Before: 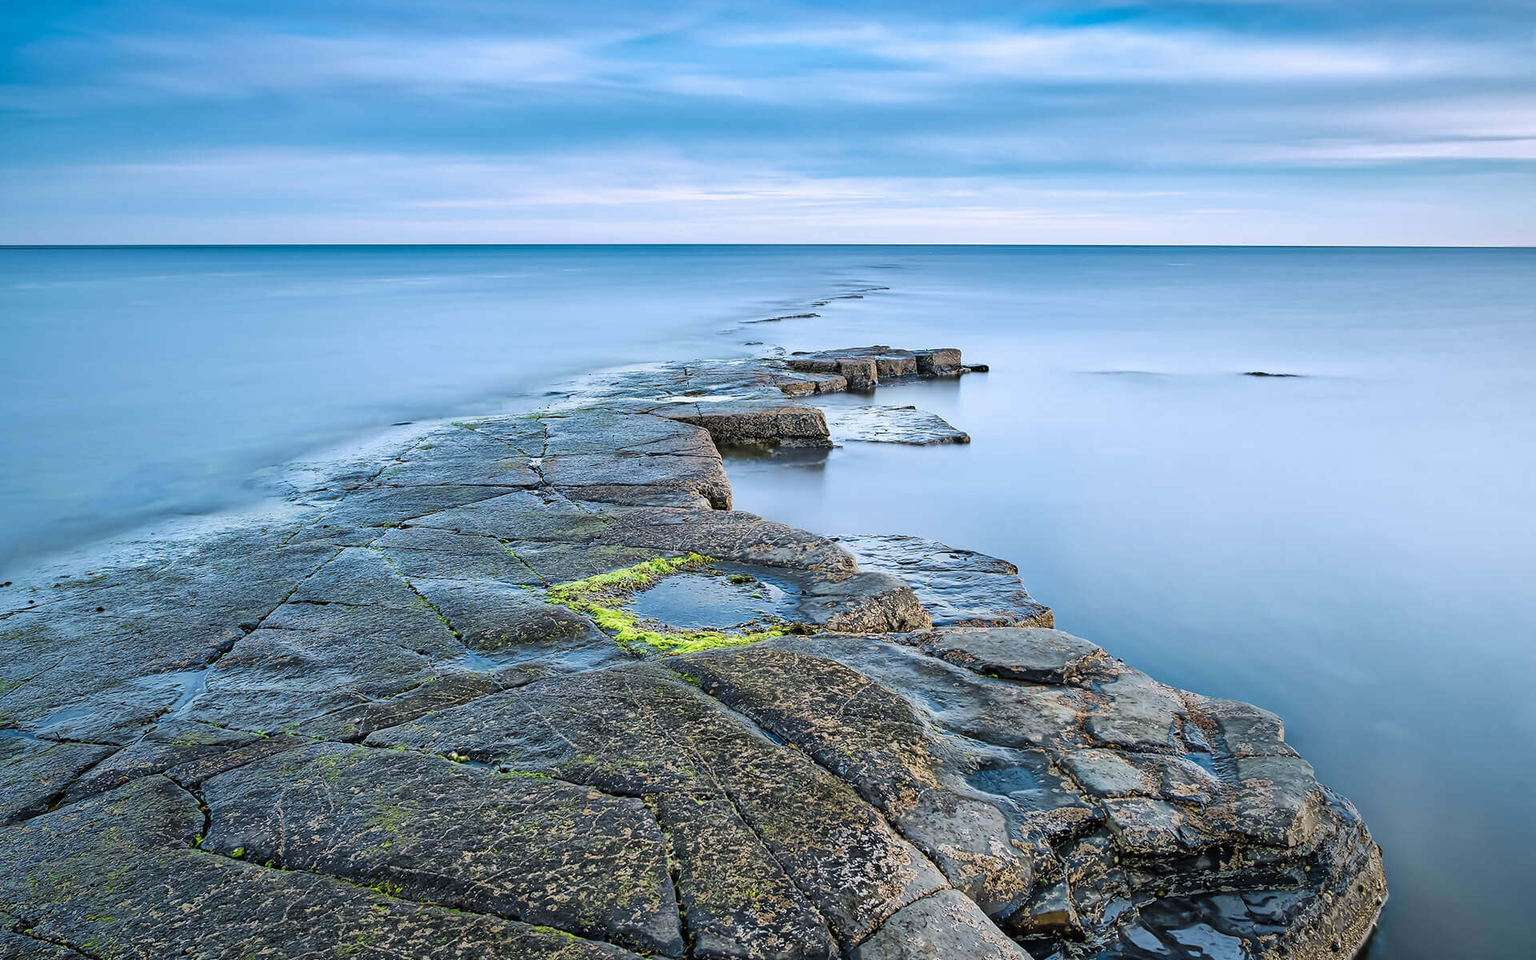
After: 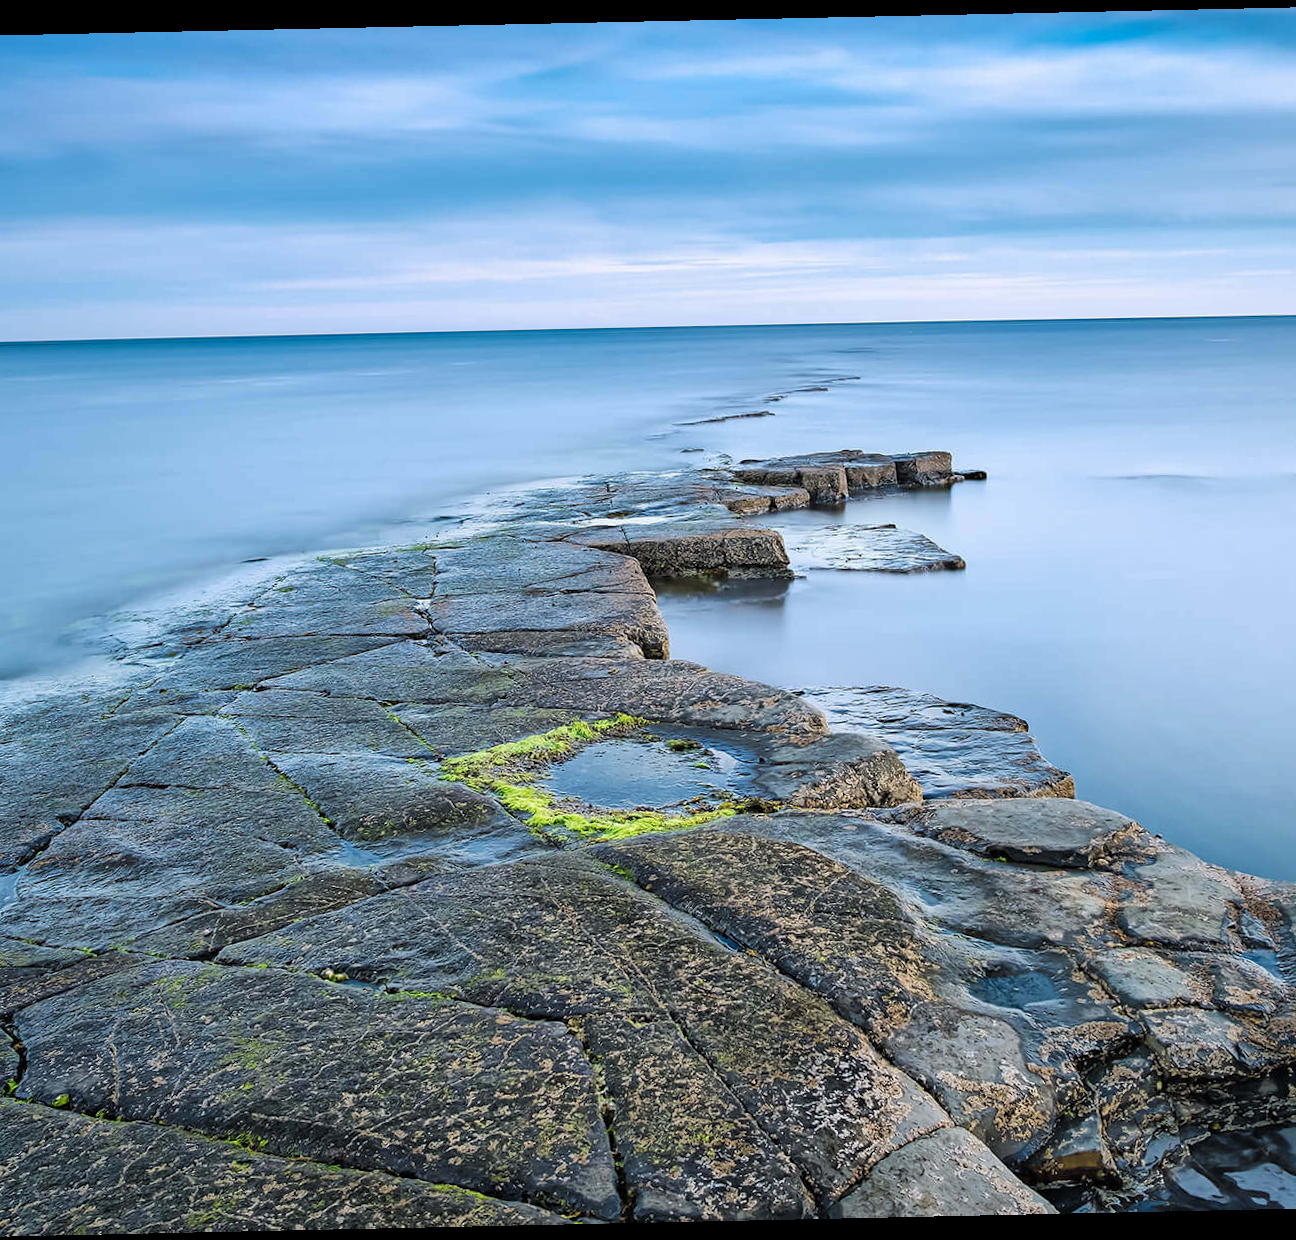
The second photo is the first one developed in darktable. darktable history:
rotate and perspective: rotation -1.24°, automatic cropping off
crop and rotate: left 13.342%, right 19.991%
